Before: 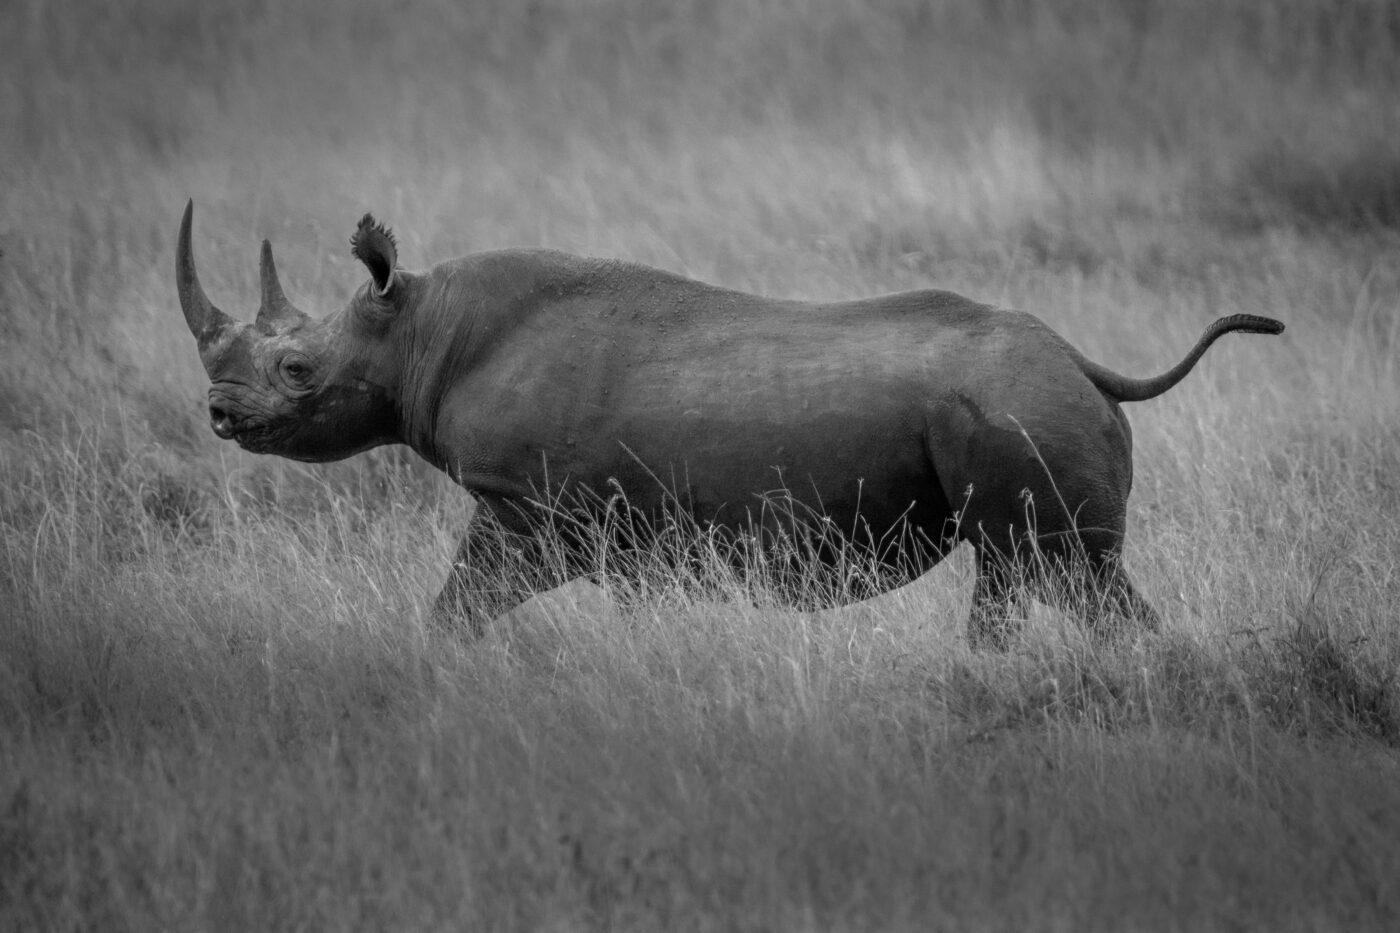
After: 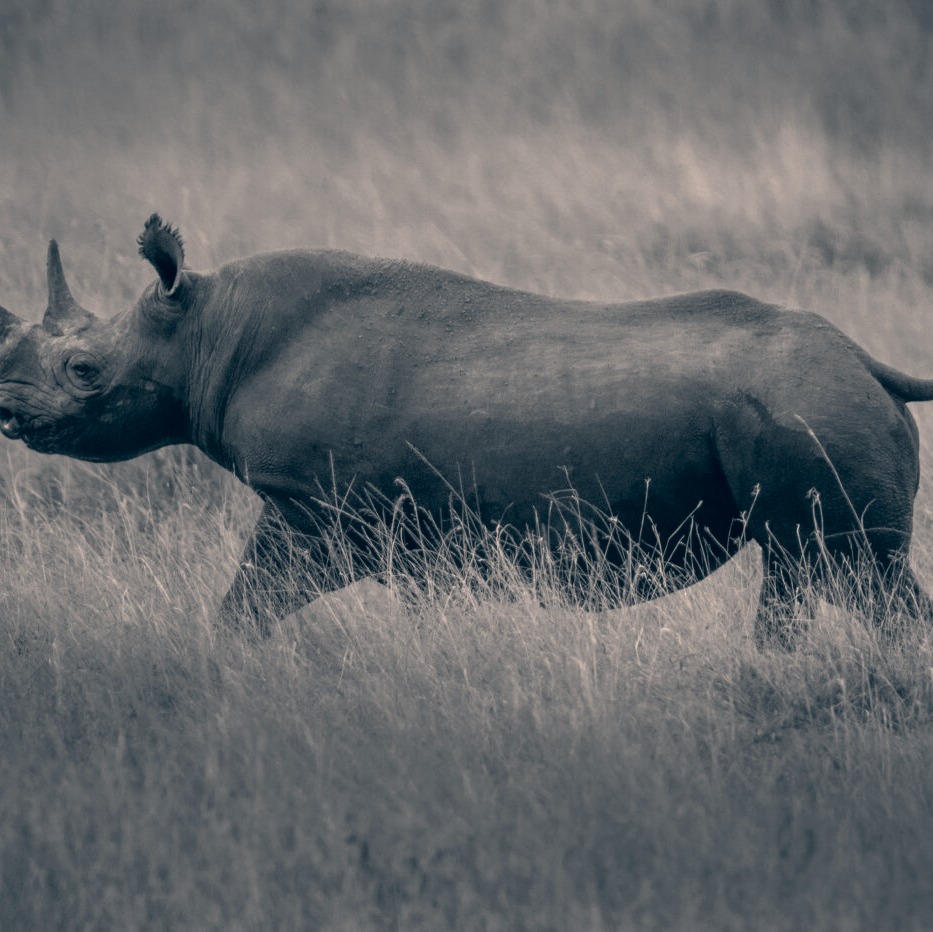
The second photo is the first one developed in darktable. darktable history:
color correction: highlights a* 10.27, highlights b* 14.84, shadows a* -9.61, shadows b* -14.88
crop and rotate: left 15.254%, right 18.054%
